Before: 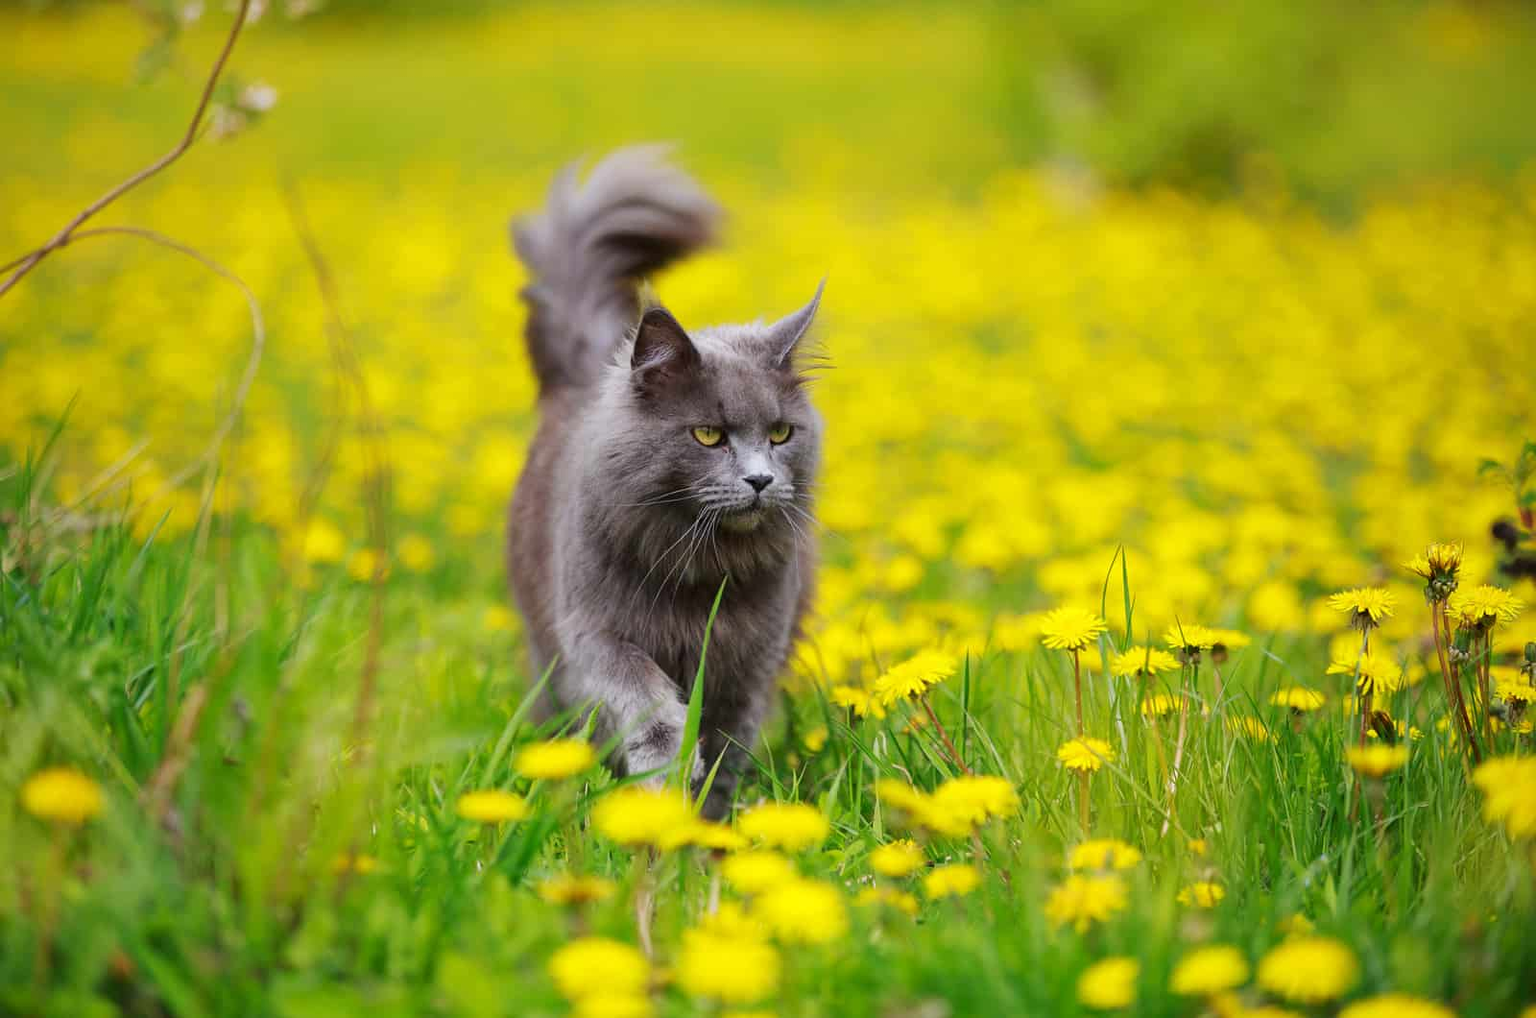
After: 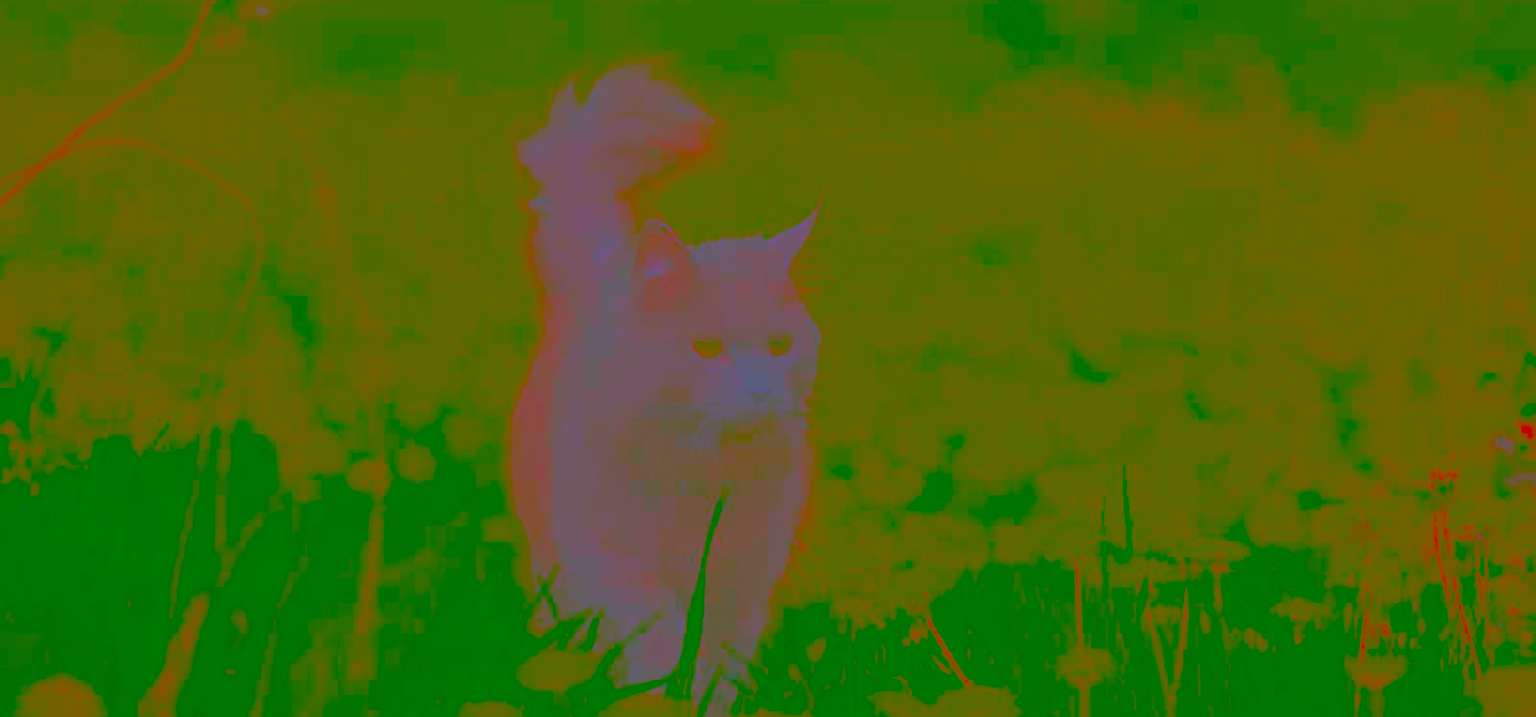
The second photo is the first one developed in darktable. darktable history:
exposure: black level correction 0.001, exposure 1.737 EV, compensate exposure bias true, compensate highlight preservation false
crop and rotate: top 8.693%, bottom 20.761%
contrast brightness saturation: contrast -0.979, brightness -0.175, saturation 0.761
